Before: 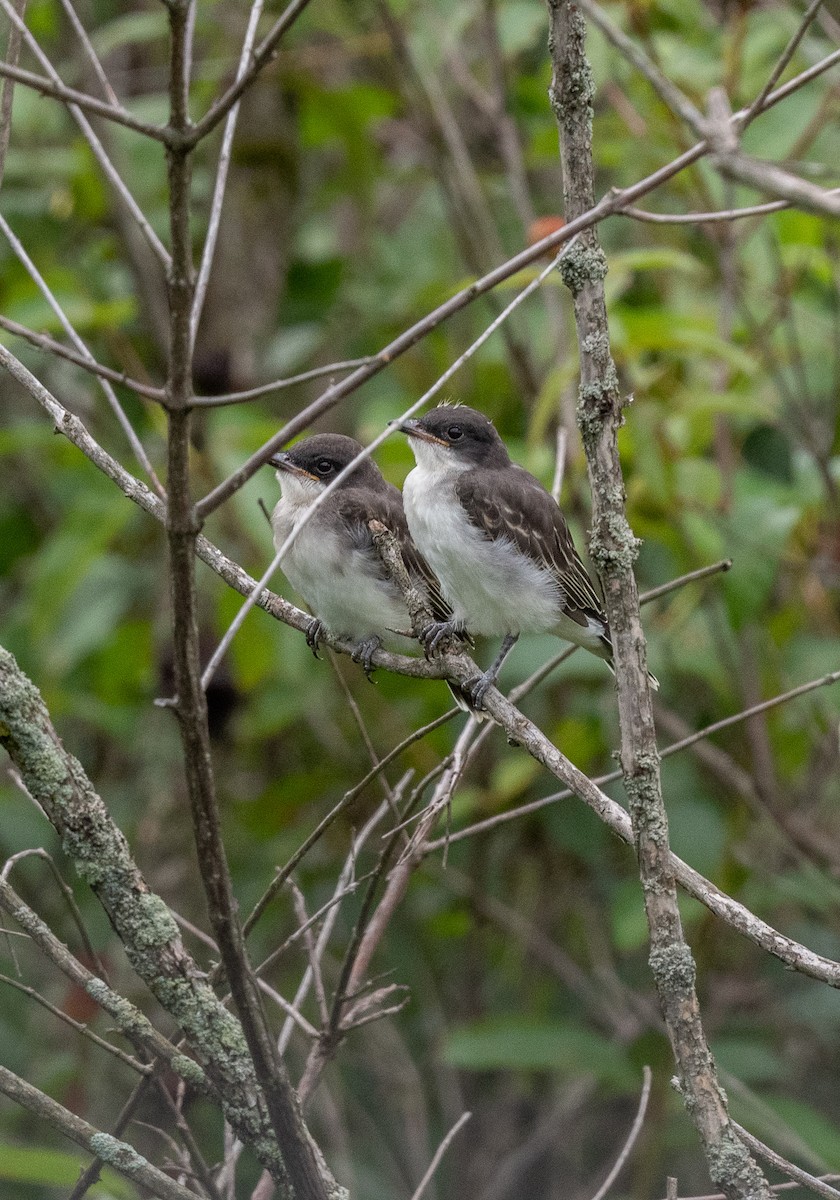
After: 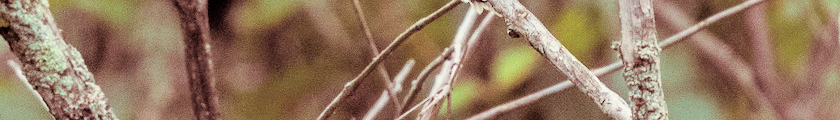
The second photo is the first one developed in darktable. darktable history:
exposure: black level correction 0, exposure 1.625 EV, compensate exposure bias true, compensate highlight preservation false
filmic rgb: black relative exposure -7.48 EV, white relative exposure 4.83 EV, hardness 3.4, color science v6 (2022)
crop and rotate: top 59.084%, bottom 30.916%
split-toning: compress 20%
